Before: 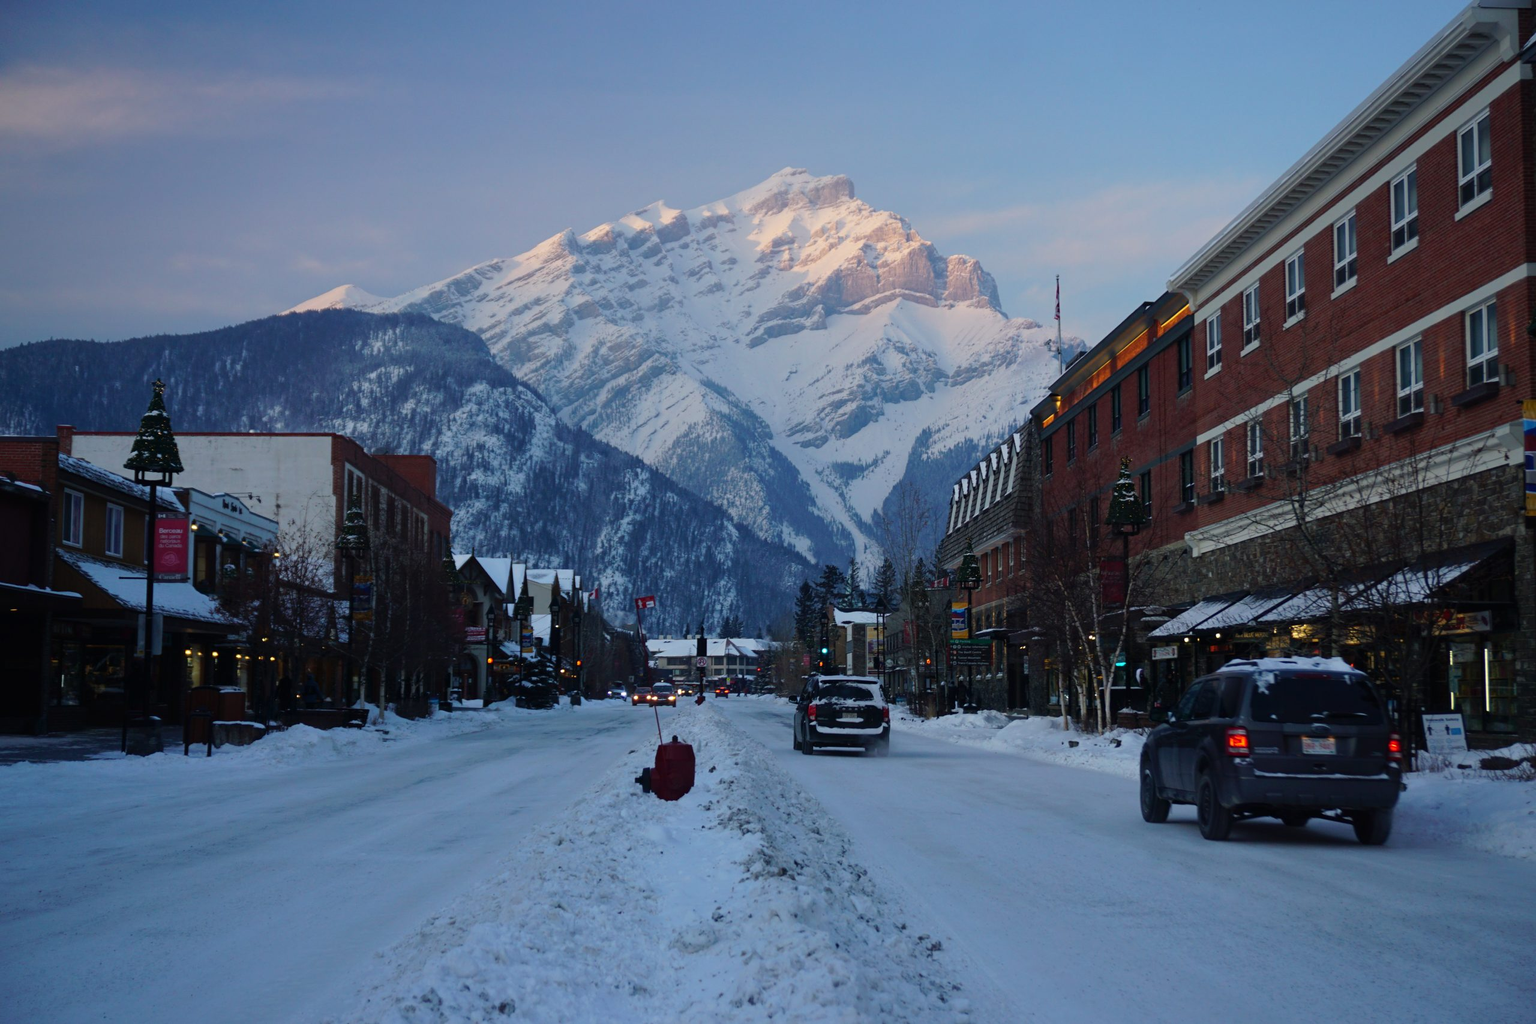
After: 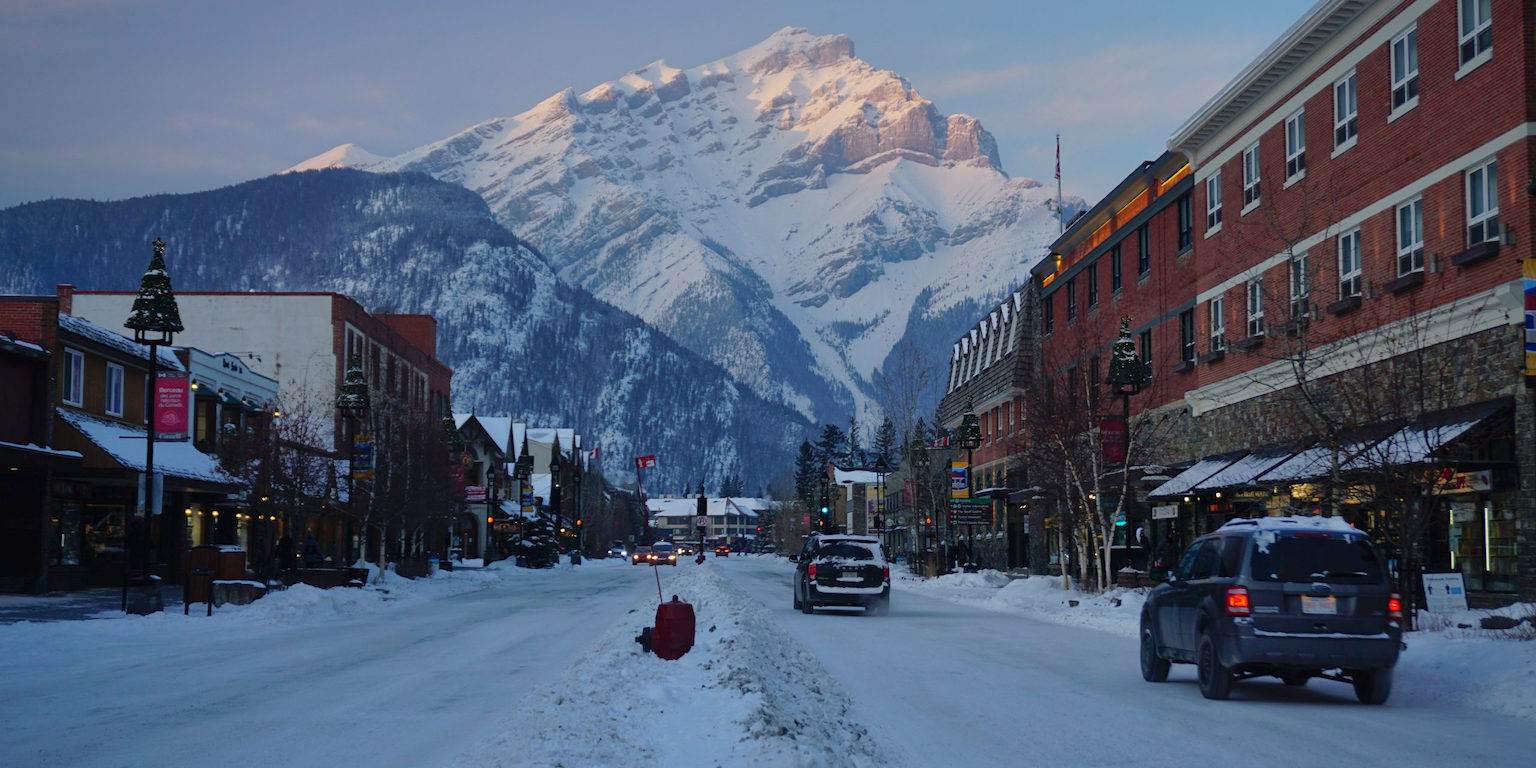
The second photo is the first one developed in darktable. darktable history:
shadows and highlights: on, module defaults
crop: top 13.819%, bottom 11.169%
